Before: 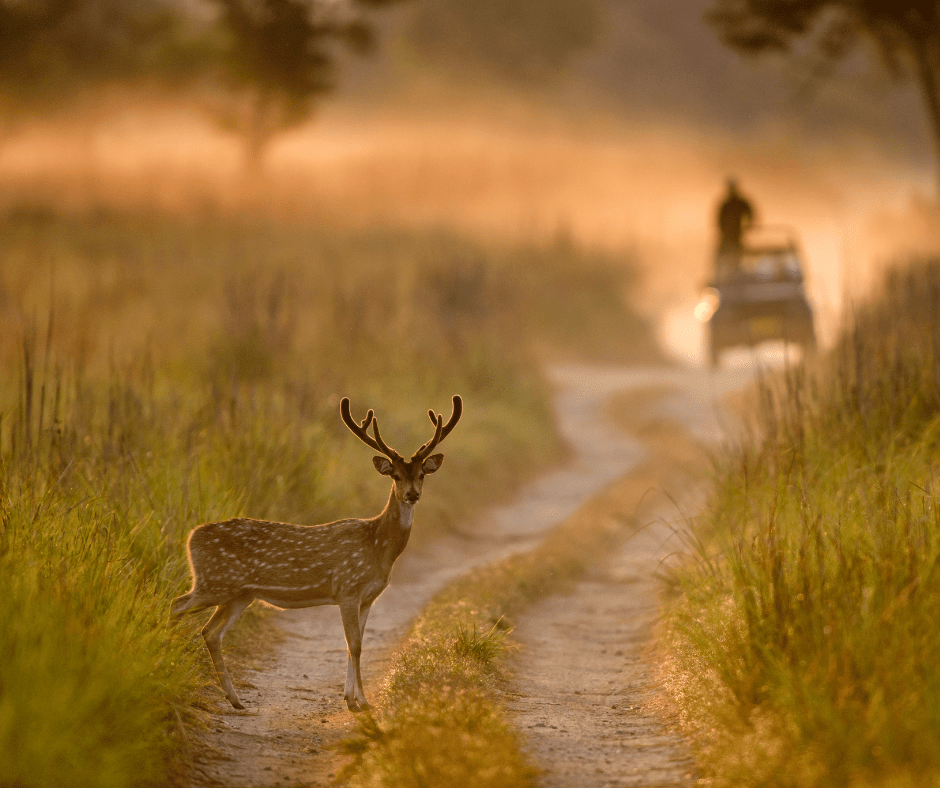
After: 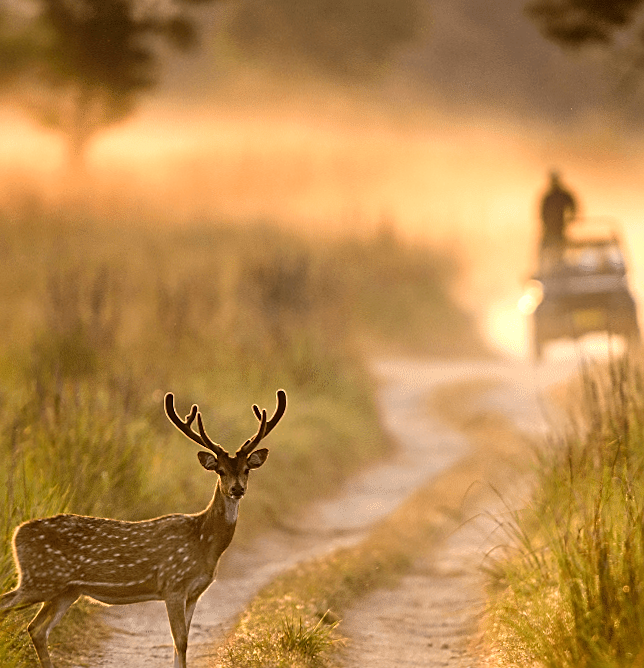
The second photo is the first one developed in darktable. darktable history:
bloom: size 9%, threshold 100%, strength 7%
sharpen: on, module defaults
shadows and highlights: shadows 0, highlights 40
rotate and perspective: rotation -0.45°, automatic cropping original format, crop left 0.008, crop right 0.992, crop top 0.012, crop bottom 0.988
crop: left 18.479%, right 12.2%, bottom 13.971%
exposure: exposure 0.2 EV, compensate highlight preservation false
tone equalizer: -8 EV -0.417 EV, -7 EV -0.389 EV, -6 EV -0.333 EV, -5 EV -0.222 EV, -3 EV 0.222 EV, -2 EV 0.333 EV, -1 EV 0.389 EV, +0 EV 0.417 EV, edges refinement/feathering 500, mask exposure compensation -1.57 EV, preserve details no
